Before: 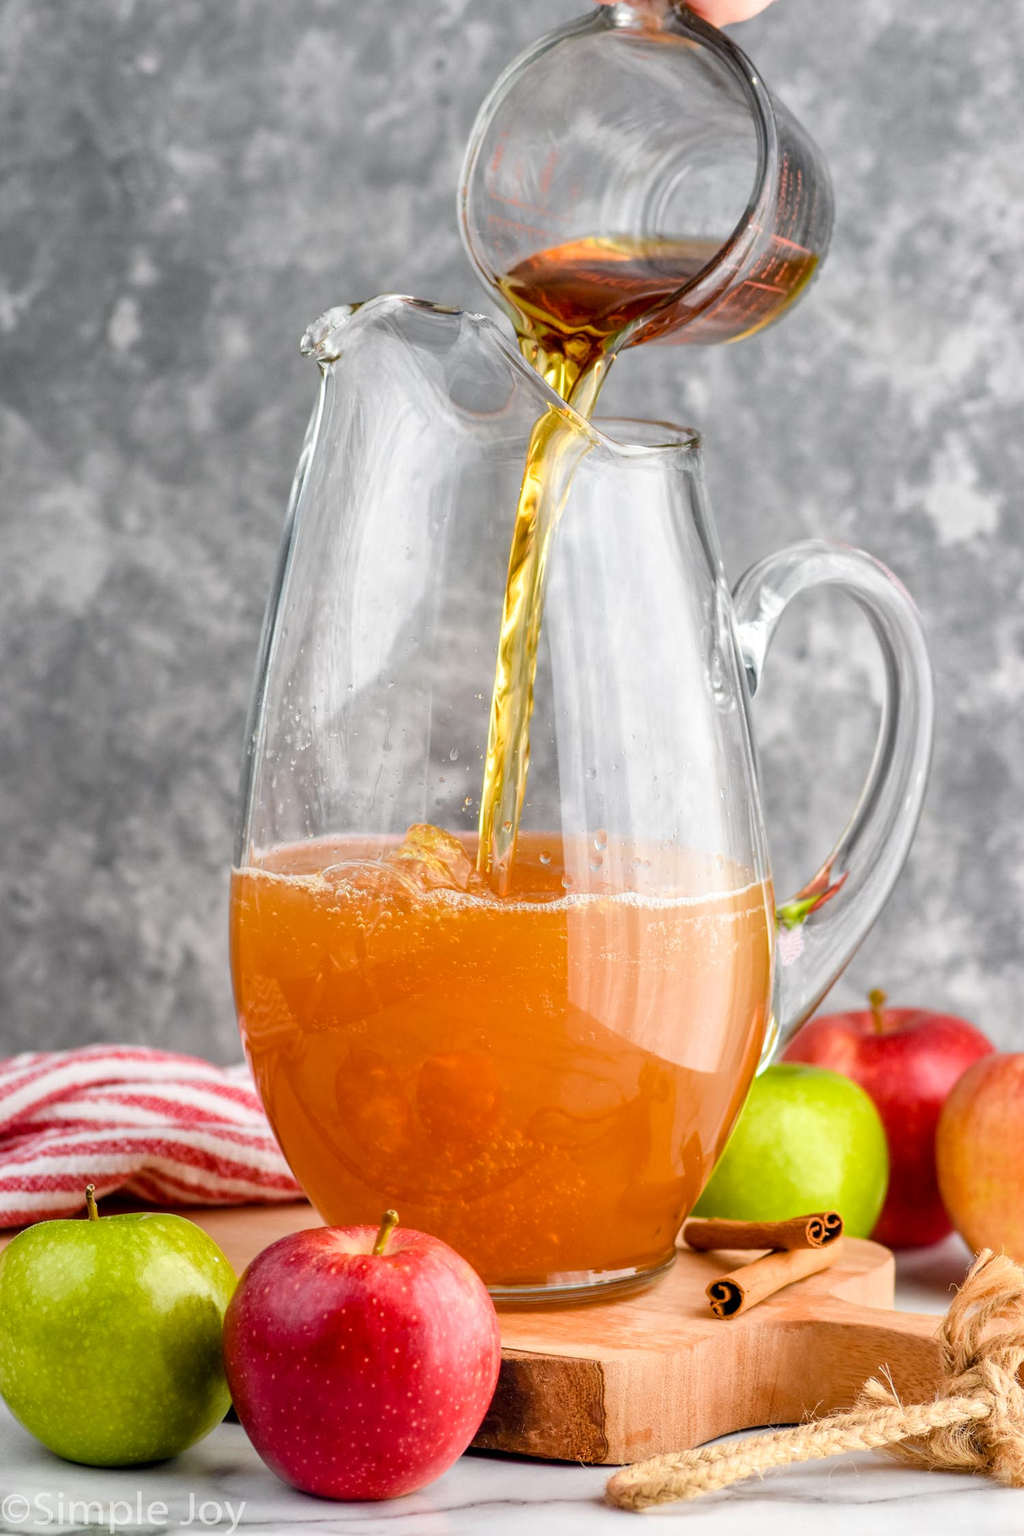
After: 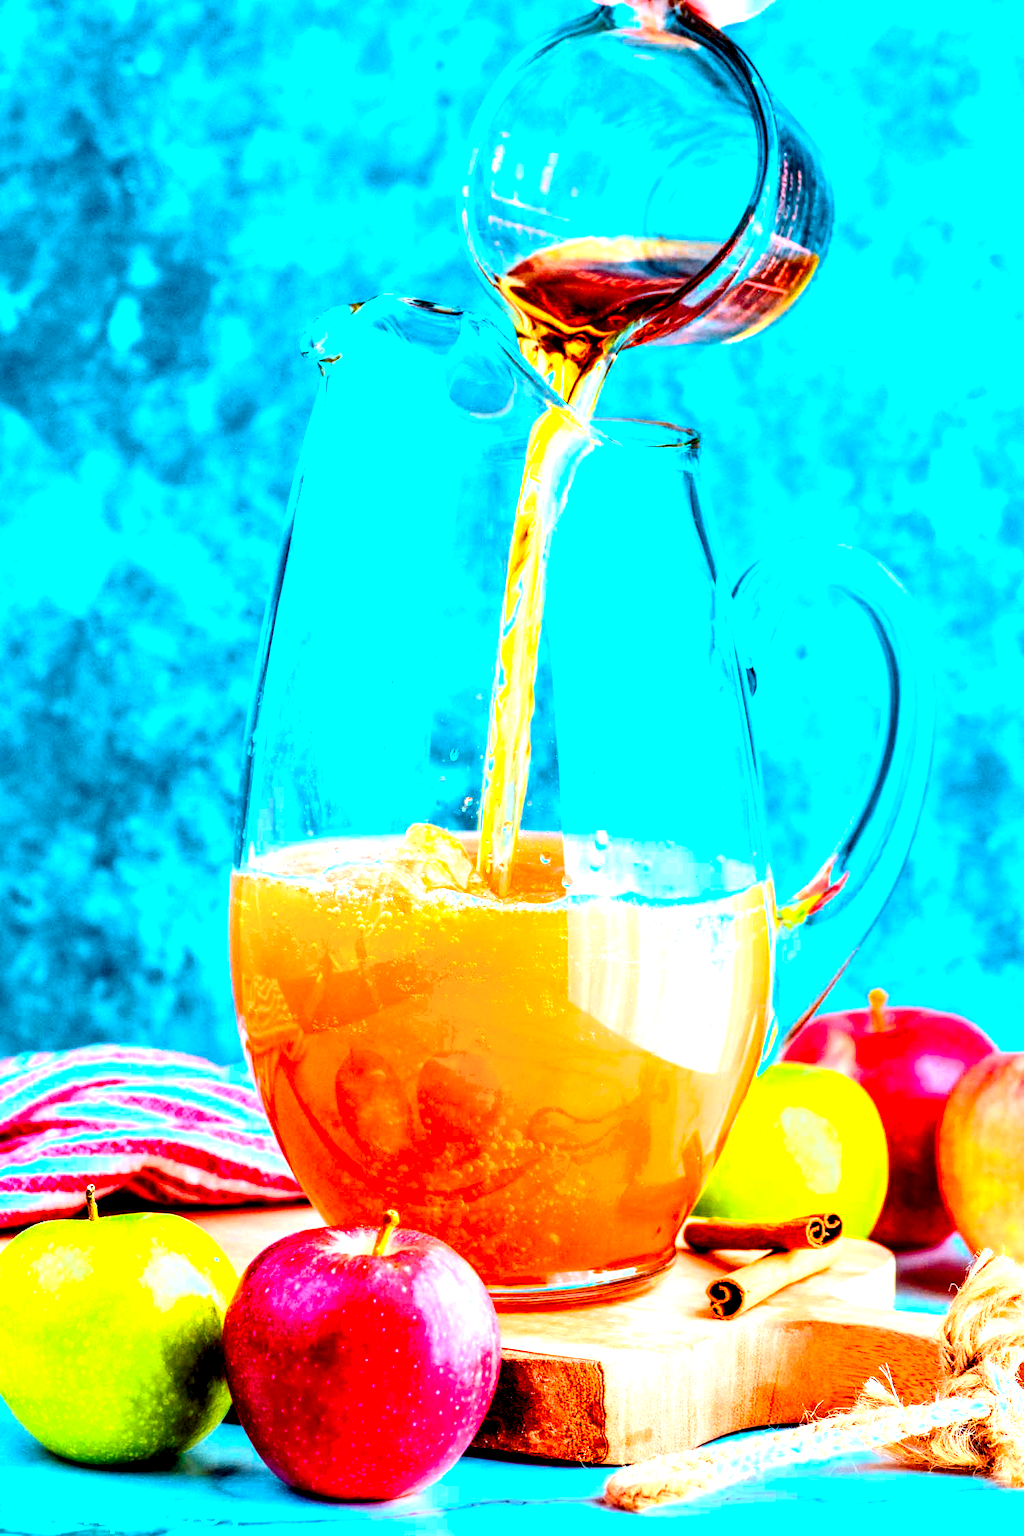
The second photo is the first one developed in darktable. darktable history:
color calibration: output R [1.422, -0.35, -0.252, 0], output G [-0.238, 1.259, -0.084, 0], output B [-0.081, -0.196, 1.58, 0], output brightness [0.49, 0.671, -0.57, 0], illuminant F (fluorescent), F source F9 (Cool White Deluxe 4150 K) – high CRI, x 0.374, y 0.373, temperature 4153.85 K
local contrast: shadows 191%, detail 225%
tone curve: curves: ch0 [(0, 0) (0.091, 0.077) (0.389, 0.458) (0.745, 0.82) (0.856, 0.899) (0.92, 0.938) (1, 0.973)]; ch1 [(0, 0) (0.437, 0.404) (0.5, 0.5) (0.529, 0.55) (0.58, 0.6) (0.616, 0.649) (1, 1)]; ch2 [(0, 0) (0.442, 0.415) (0.5, 0.5) (0.535, 0.557) (0.585, 0.62) (1, 1)], color space Lab, independent channels, preserve colors none
tone equalizer: -8 EV -0.391 EV, -7 EV -0.374 EV, -6 EV -0.354 EV, -5 EV -0.196 EV, -3 EV 0.209 EV, -2 EV 0.333 EV, -1 EV 0.367 EV, +0 EV 0.386 EV, edges refinement/feathering 500, mask exposure compensation -1.57 EV, preserve details no
shadows and highlights: shadows 25.53, highlights -25.03
exposure: exposure 0.479 EV, compensate highlight preservation false
color balance rgb: highlights gain › luminance 14.666%, perceptual saturation grading › global saturation 26.798%, perceptual saturation grading › highlights -28.541%, perceptual saturation grading › mid-tones 15.5%, perceptual saturation grading › shadows 33.793%, contrast -9.981%
